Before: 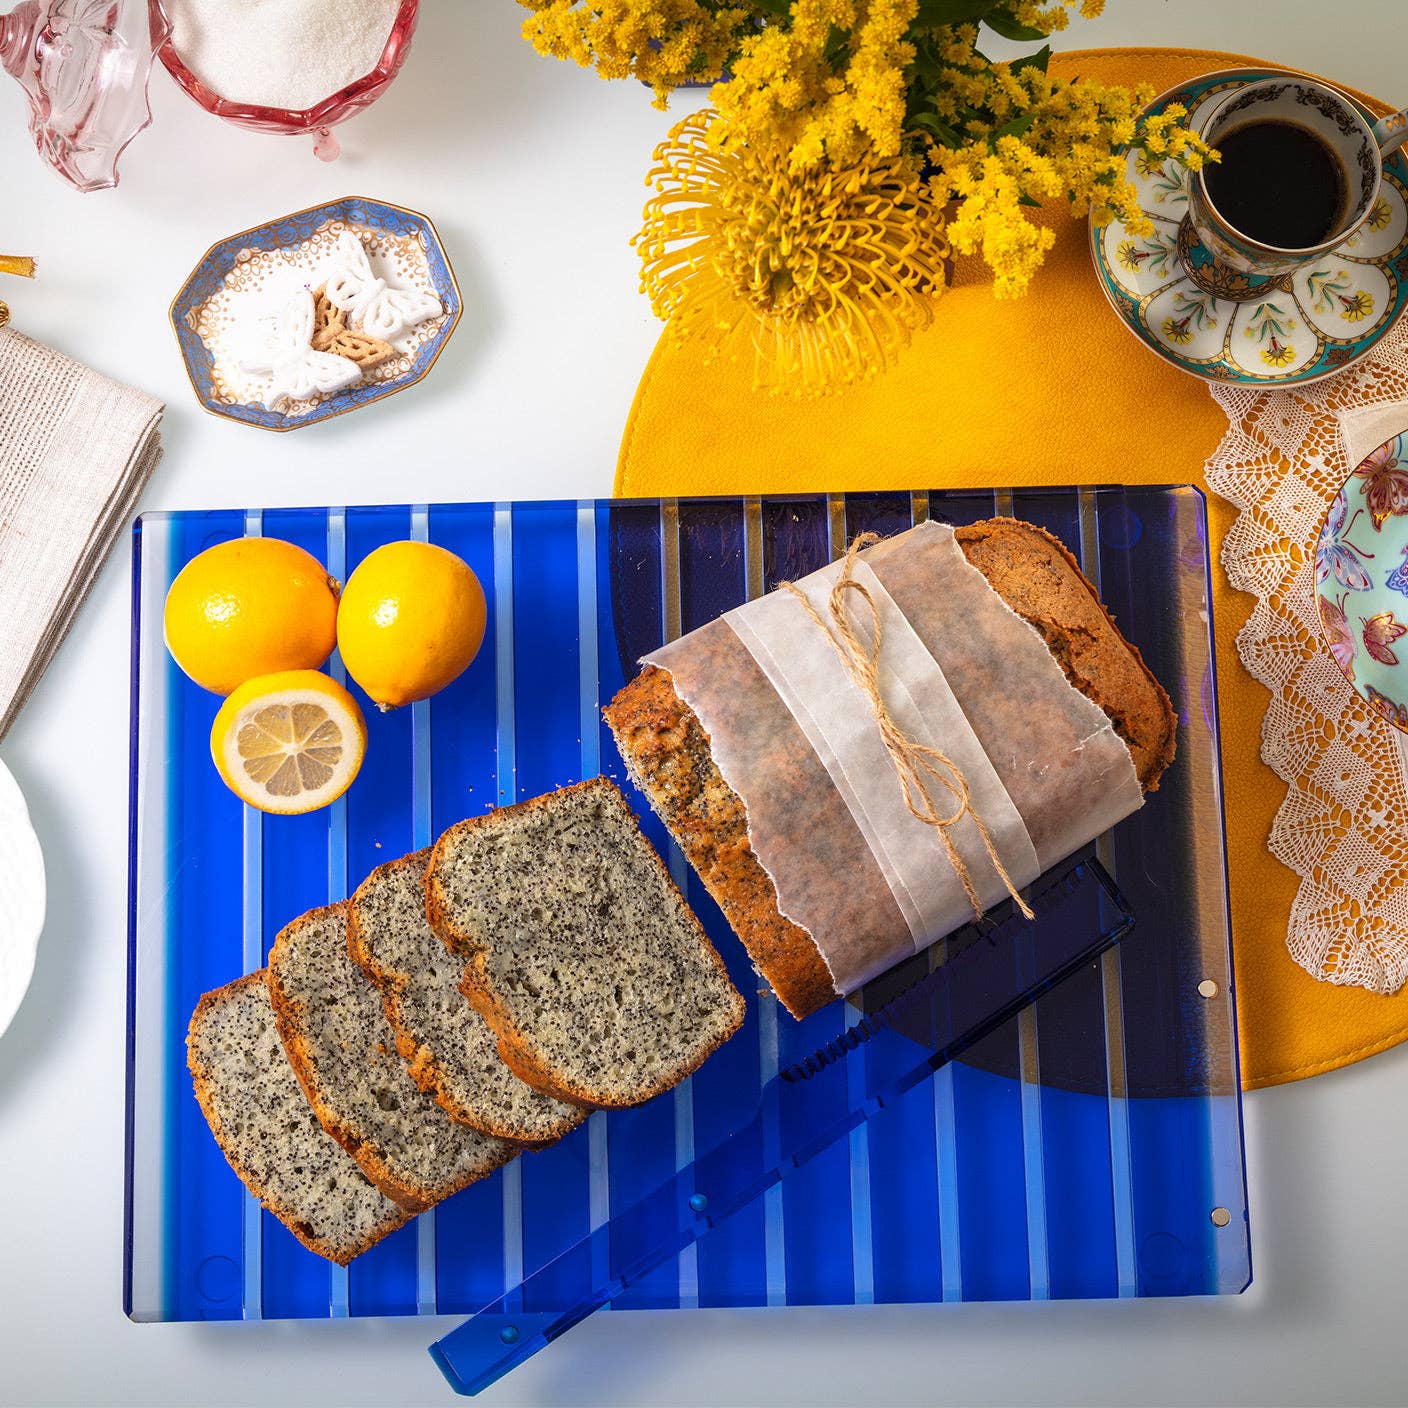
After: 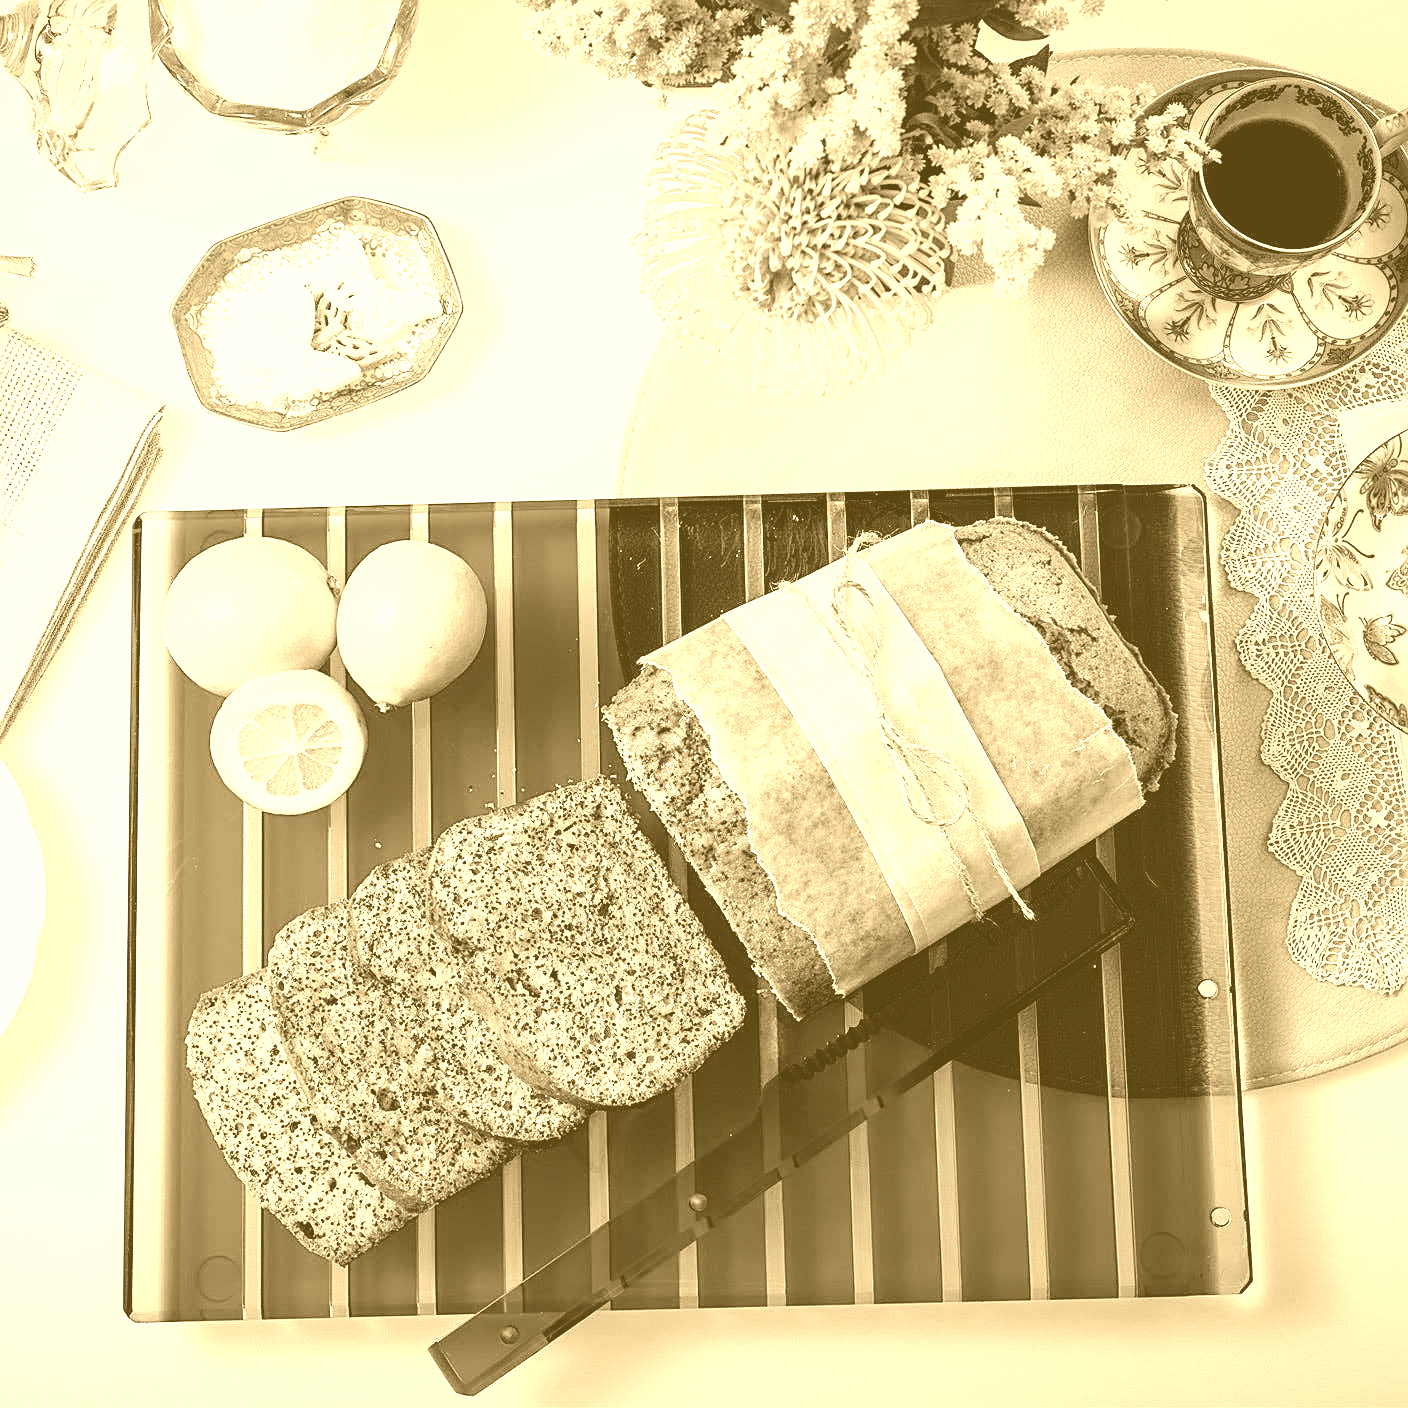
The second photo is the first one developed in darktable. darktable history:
sharpen: on, module defaults
colorize: hue 36°, source mix 100%
exposure: exposure 0.921 EV, compensate highlight preservation false
filmic rgb: middle gray luminance 29%, black relative exposure -10.3 EV, white relative exposure 5.5 EV, threshold 6 EV, target black luminance 0%, hardness 3.95, latitude 2.04%, contrast 1.132, highlights saturation mix 5%, shadows ↔ highlights balance 15.11%, preserve chrominance no, color science v3 (2019), use custom middle-gray values true, iterations of high-quality reconstruction 0, enable highlight reconstruction true
